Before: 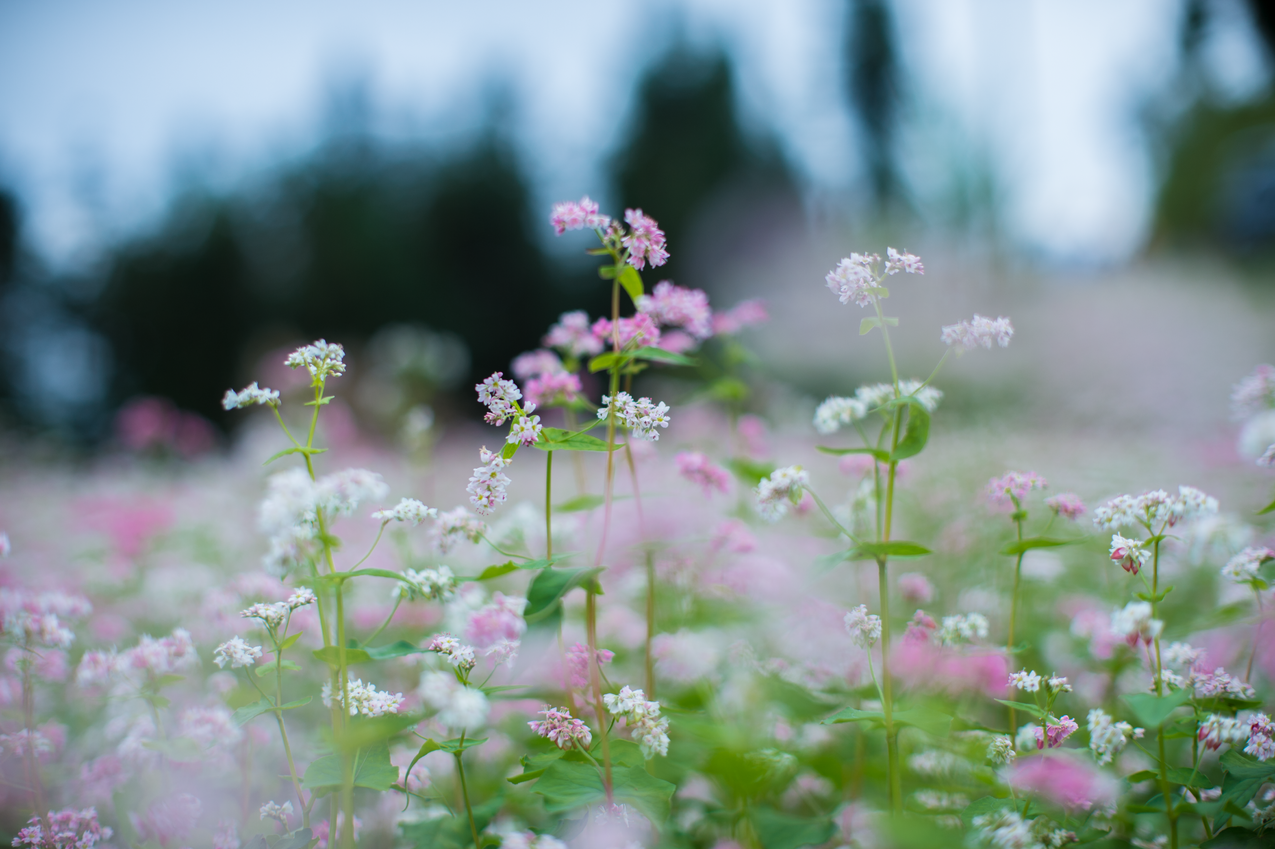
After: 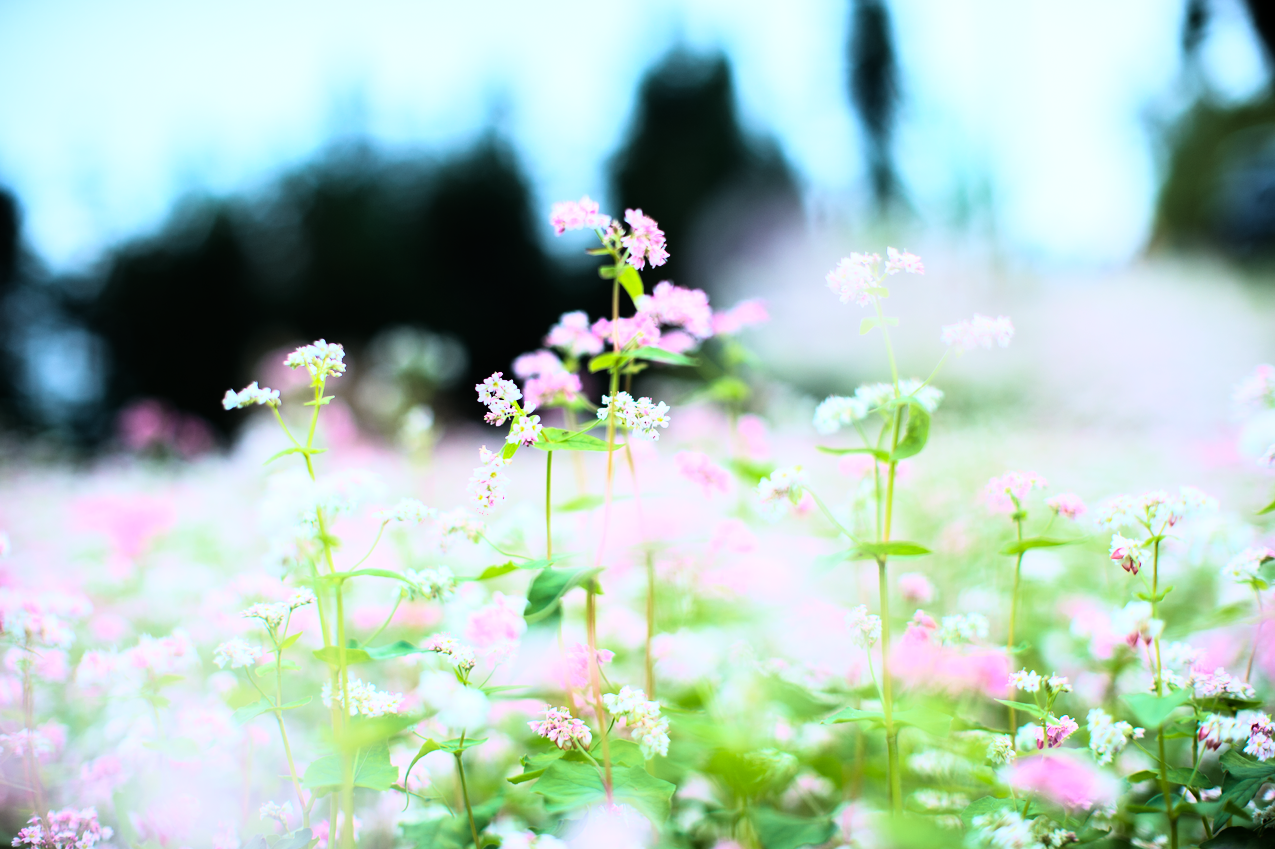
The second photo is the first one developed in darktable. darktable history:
rgb curve: curves: ch0 [(0, 0) (0.21, 0.15) (0.24, 0.21) (0.5, 0.75) (0.75, 0.96) (0.89, 0.99) (1, 1)]; ch1 [(0, 0.02) (0.21, 0.13) (0.25, 0.2) (0.5, 0.67) (0.75, 0.9) (0.89, 0.97) (1, 1)]; ch2 [(0, 0.02) (0.21, 0.13) (0.25, 0.2) (0.5, 0.67) (0.75, 0.9) (0.89, 0.97) (1, 1)], compensate middle gray true
velvia: strength 15%
